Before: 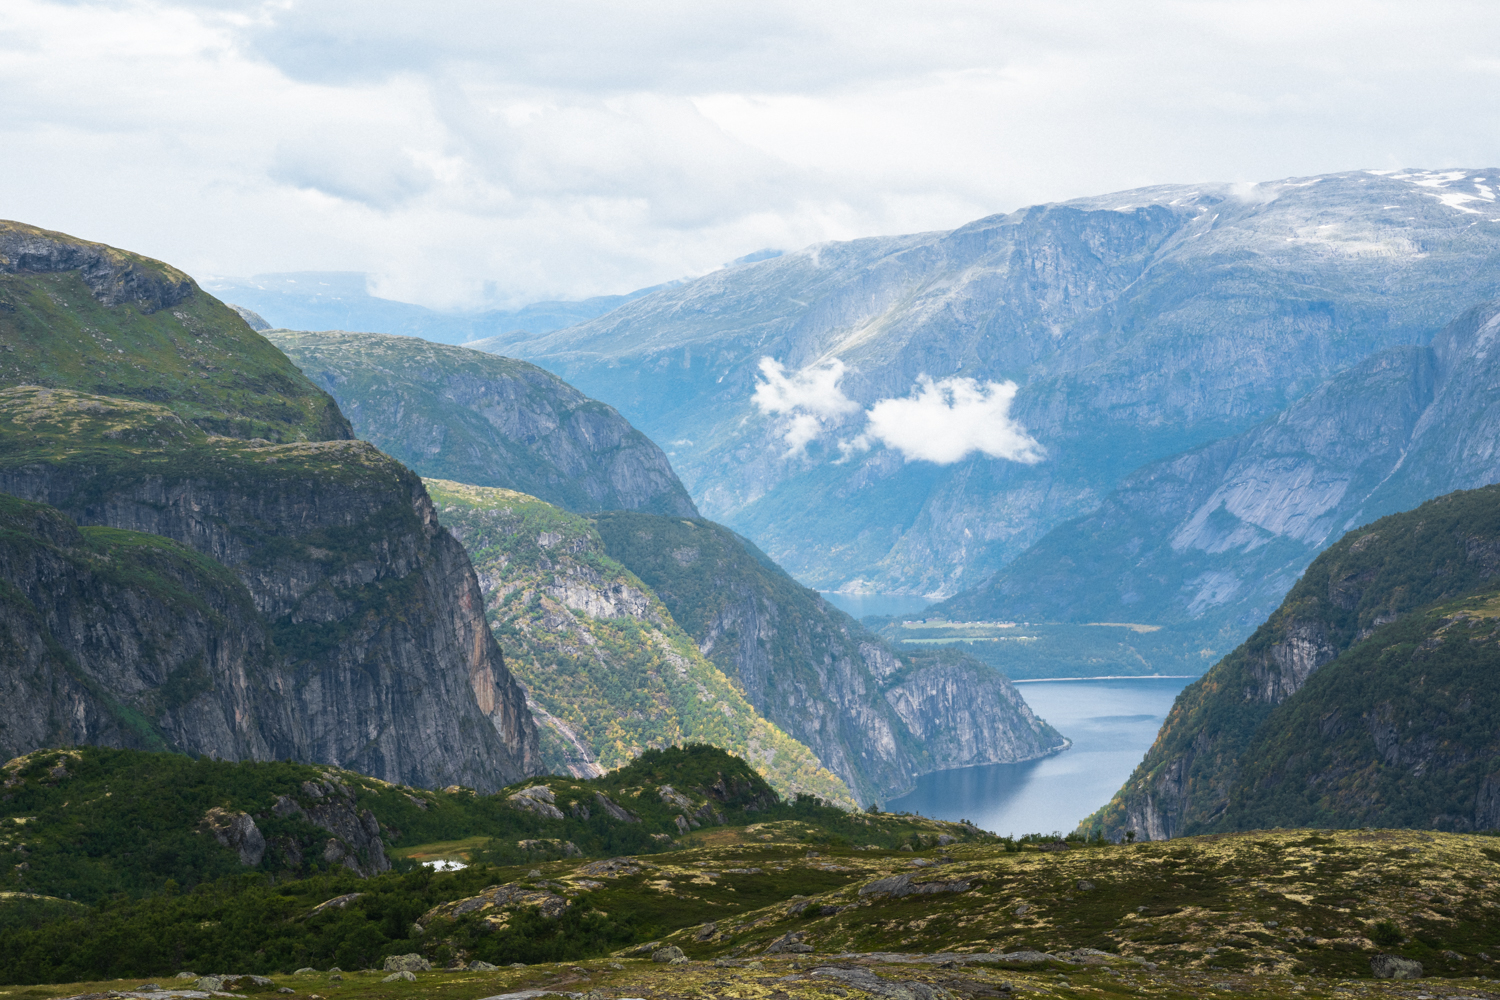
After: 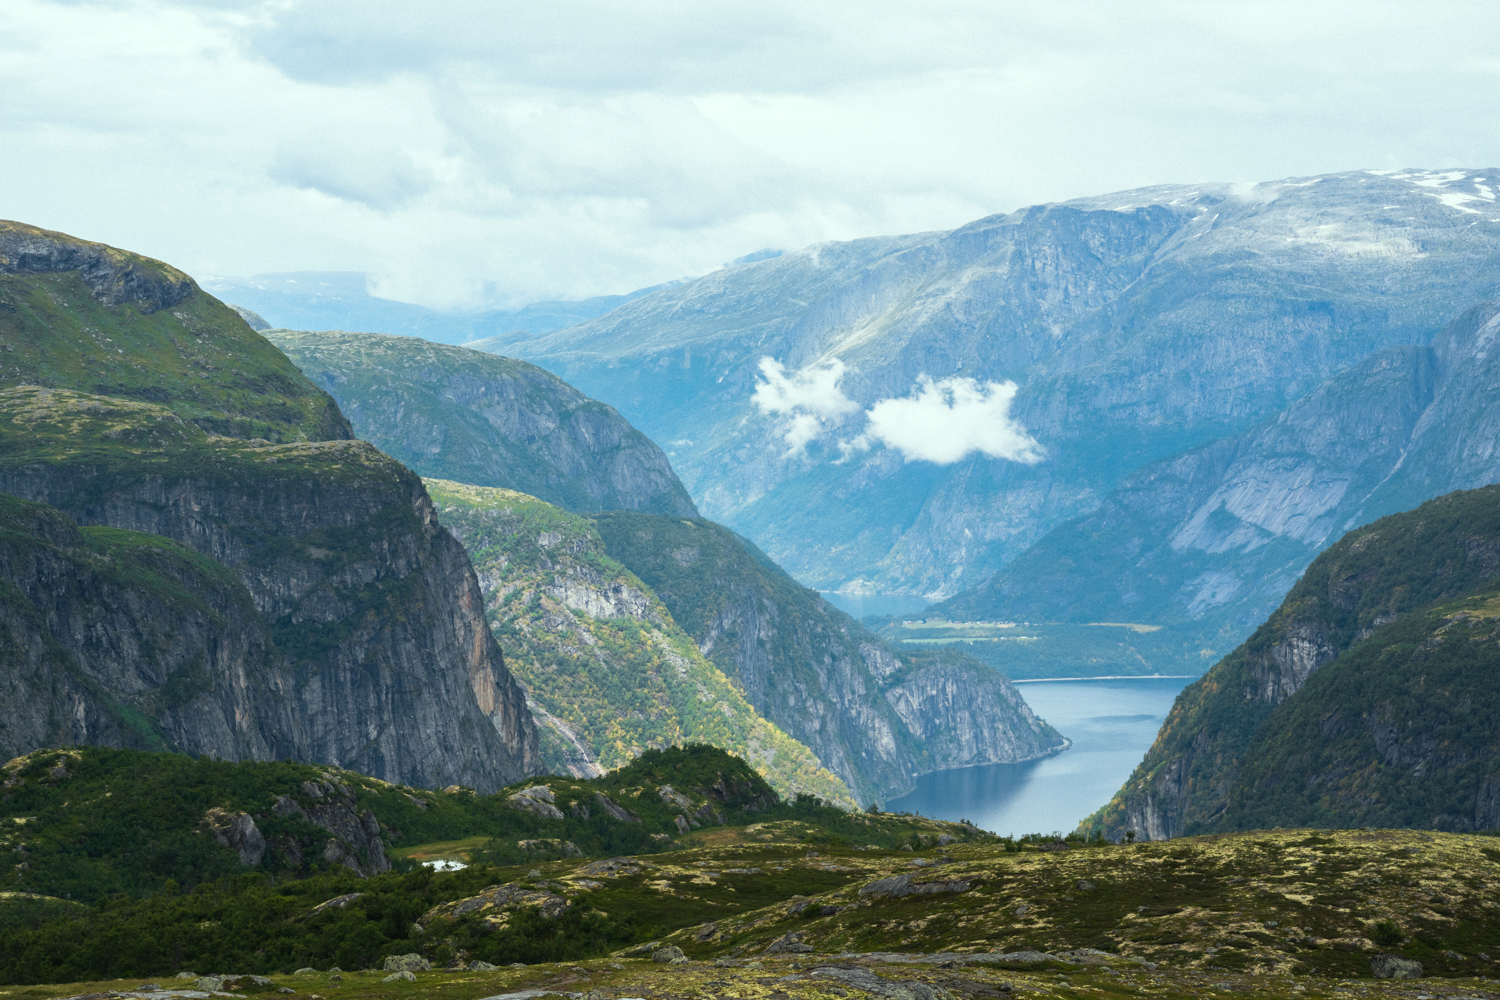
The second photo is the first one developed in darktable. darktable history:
color correction: highlights a* -6.5, highlights b* 0.658
